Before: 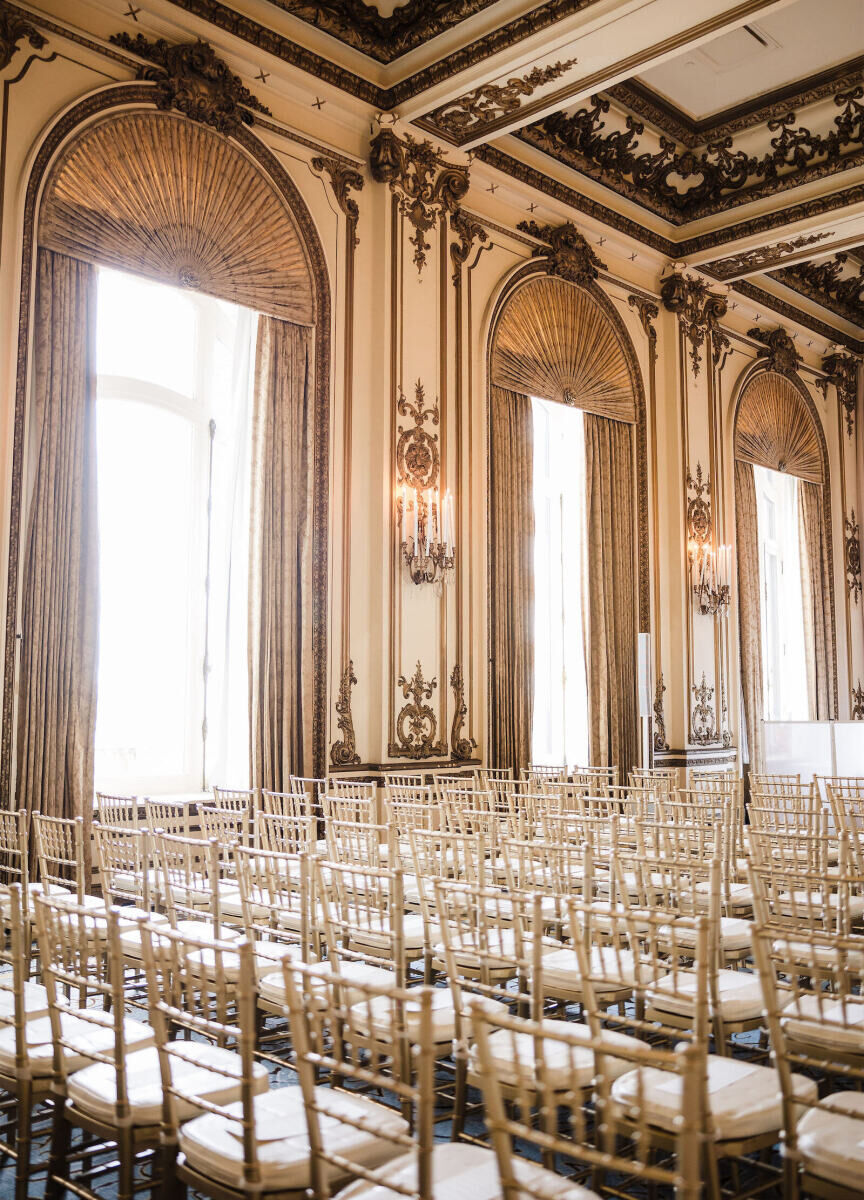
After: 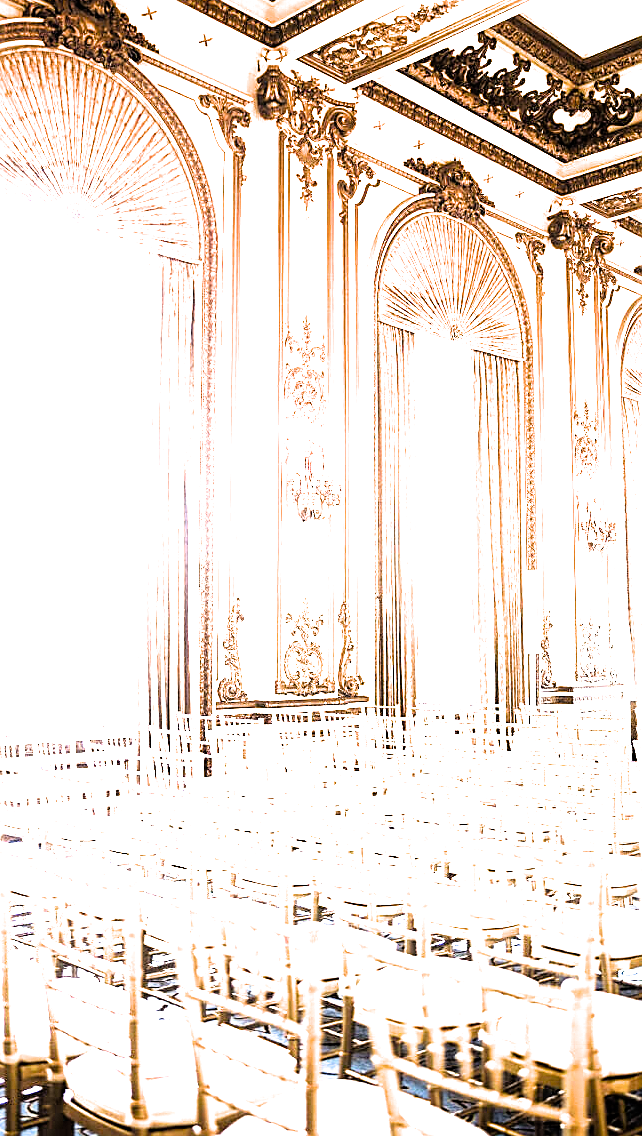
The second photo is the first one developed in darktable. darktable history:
crop and rotate: left 13.126%, top 5.304%, right 12.547%
color balance rgb: perceptual saturation grading › global saturation 30.799%, perceptual brilliance grading › global brilliance 17.742%
contrast equalizer: y [[0.439, 0.44, 0.442, 0.457, 0.493, 0.498], [0.5 ×6], [0.5 ×6], [0 ×6], [0 ×6]]
exposure: black level correction 0.001, exposure 1.731 EV, compensate highlight preservation false
filmic rgb: black relative exposure -3.61 EV, white relative exposure 2.12 EV, hardness 3.62
tone equalizer: edges refinement/feathering 500, mask exposure compensation -1.57 EV, preserve details no
sharpen: on, module defaults
